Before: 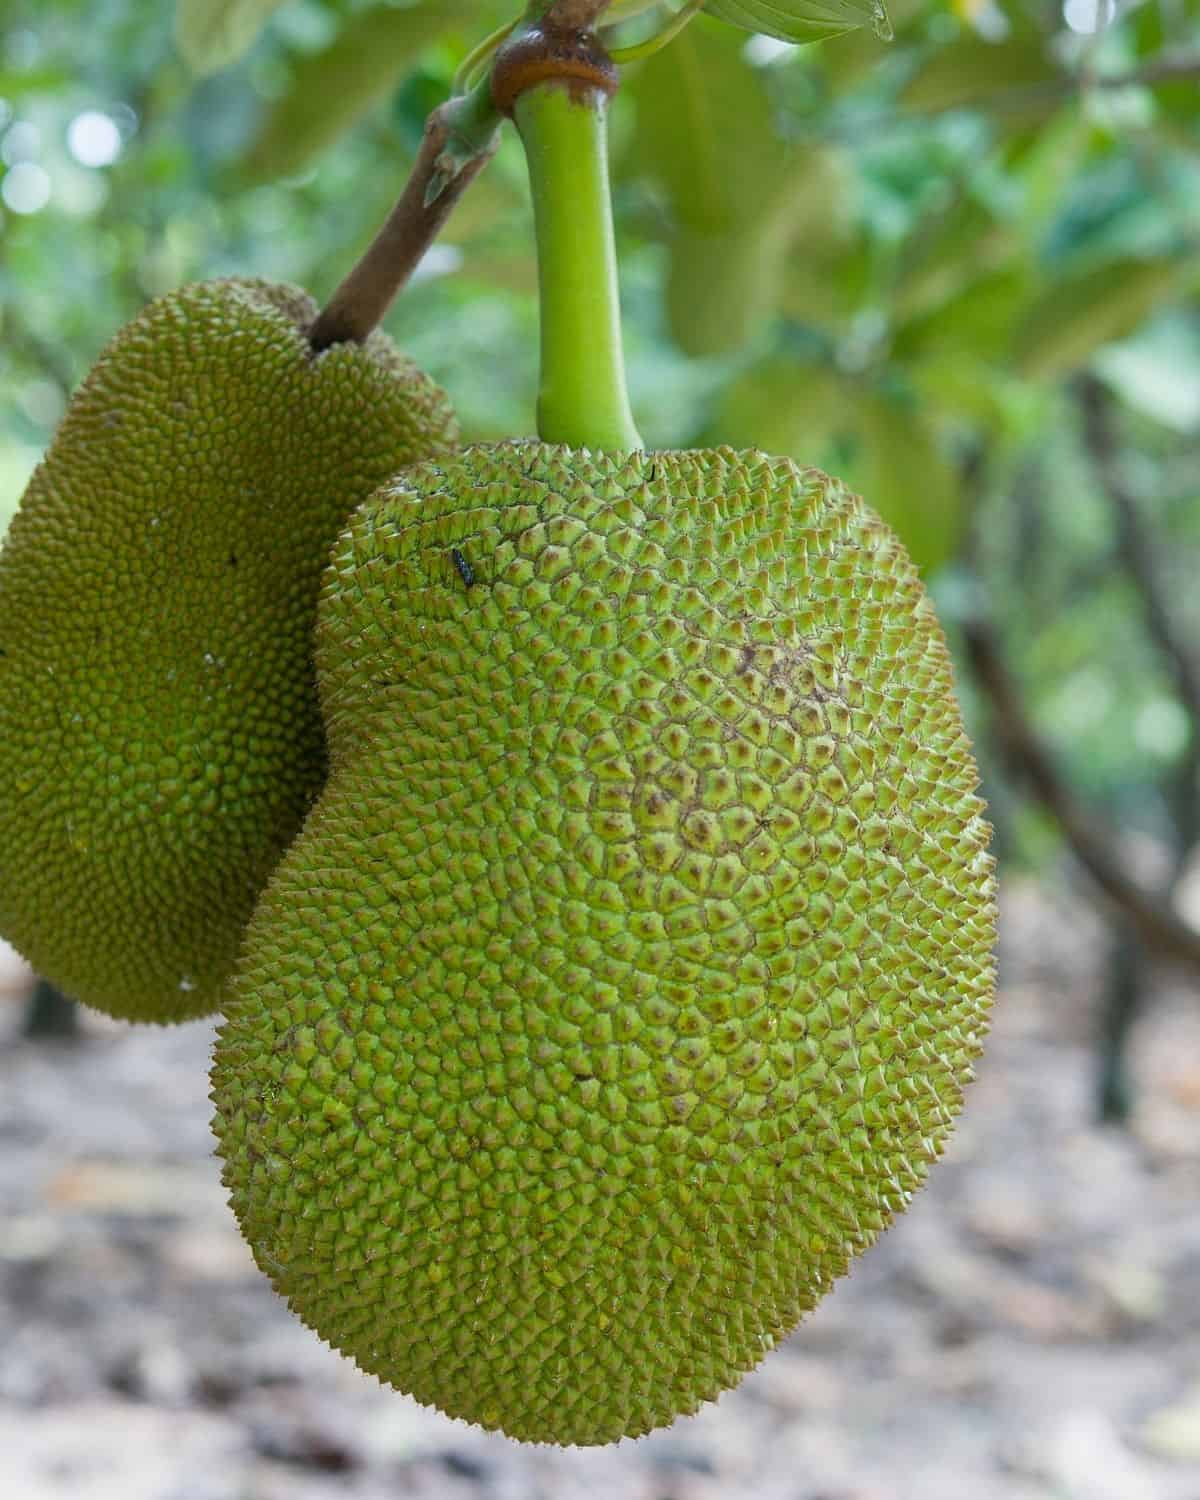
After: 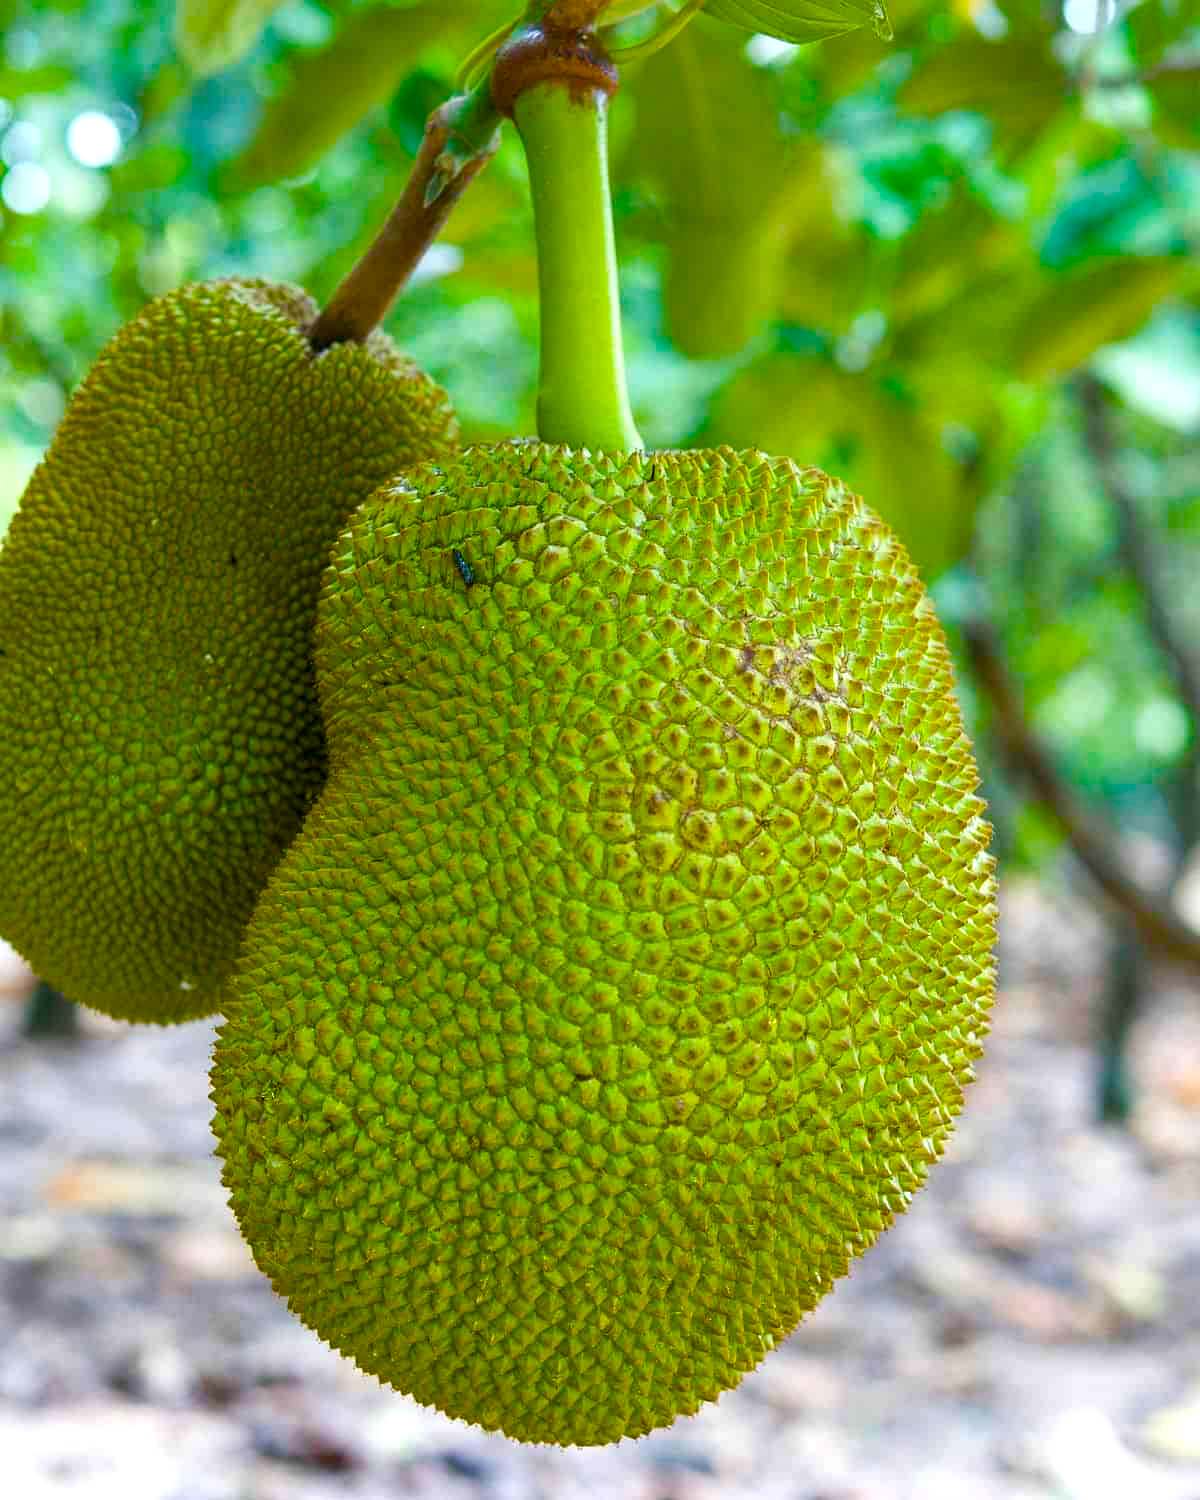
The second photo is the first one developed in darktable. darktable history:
local contrast: highlights 100%, shadows 100%, detail 120%, midtone range 0.2
color balance rgb: linear chroma grading › shadows 10%, linear chroma grading › highlights 10%, linear chroma grading › global chroma 15%, linear chroma grading › mid-tones 15%, perceptual saturation grading › global saturation 40%, perceptual saturation grading › highlights -25%, perceptual saturation grading › mid-tones 35%, perceptual saturation grading › shadows 35%, perceptual brilliance grading › global brilliance 11.29%, global vibrance 11.29%
